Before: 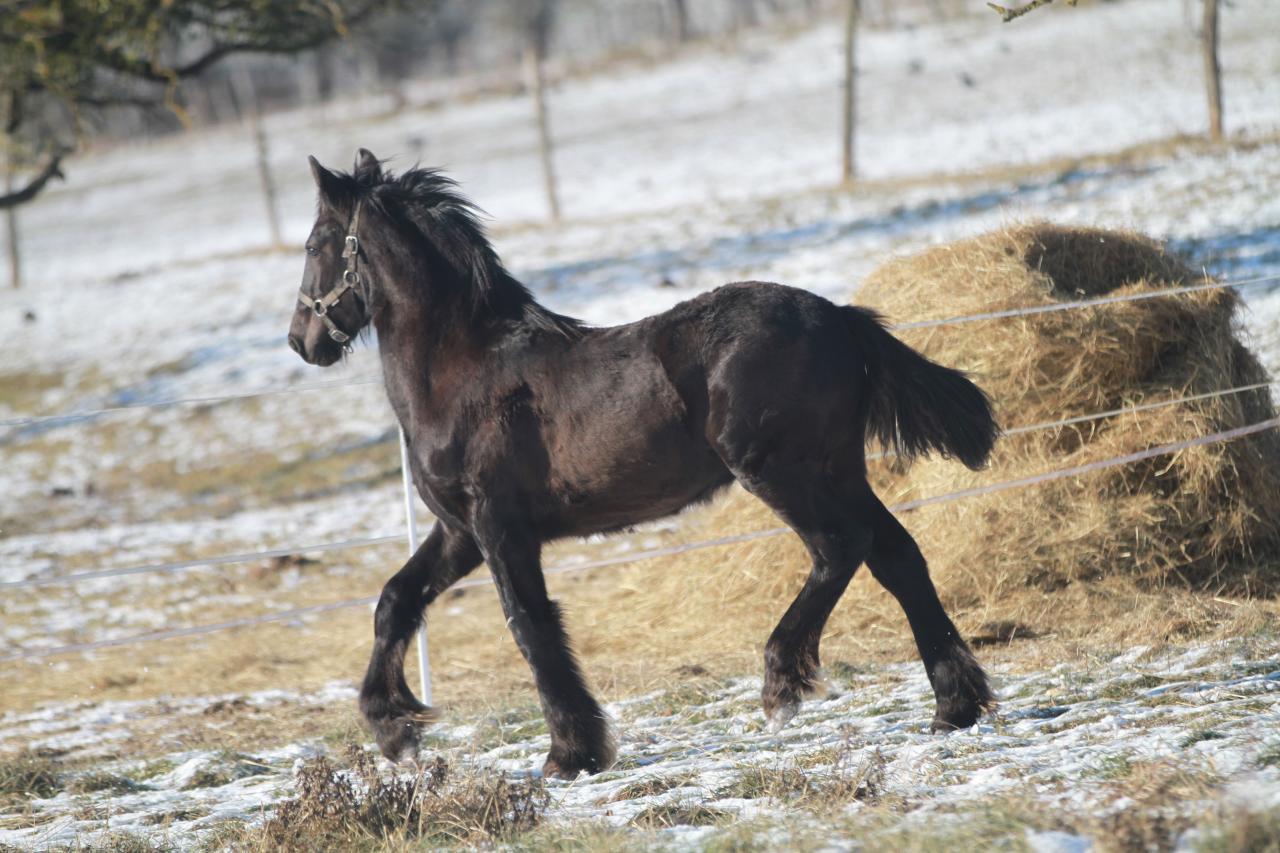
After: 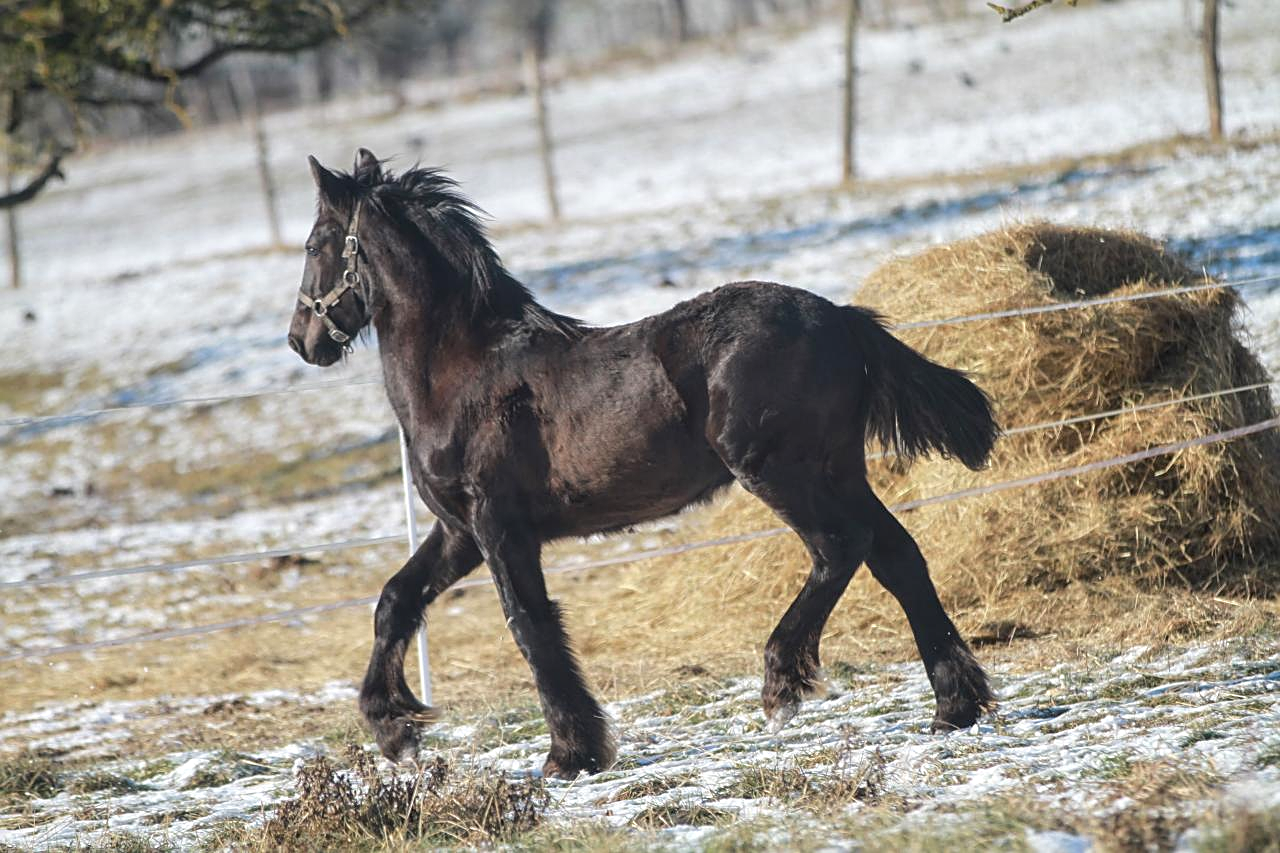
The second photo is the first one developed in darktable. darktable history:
sharpen: on, module defaults
local contrast: on, module defaults
contrast brightness saturation: saturation 0.103
